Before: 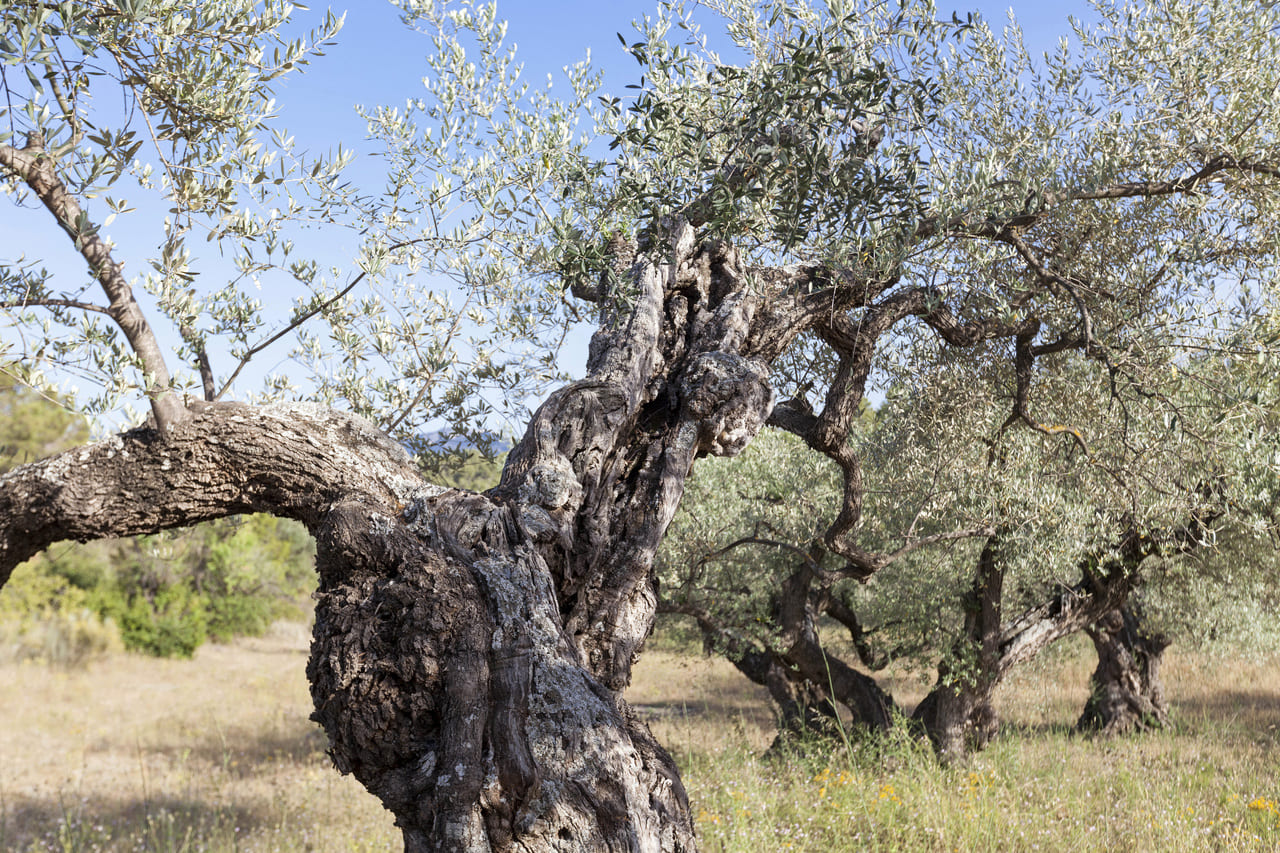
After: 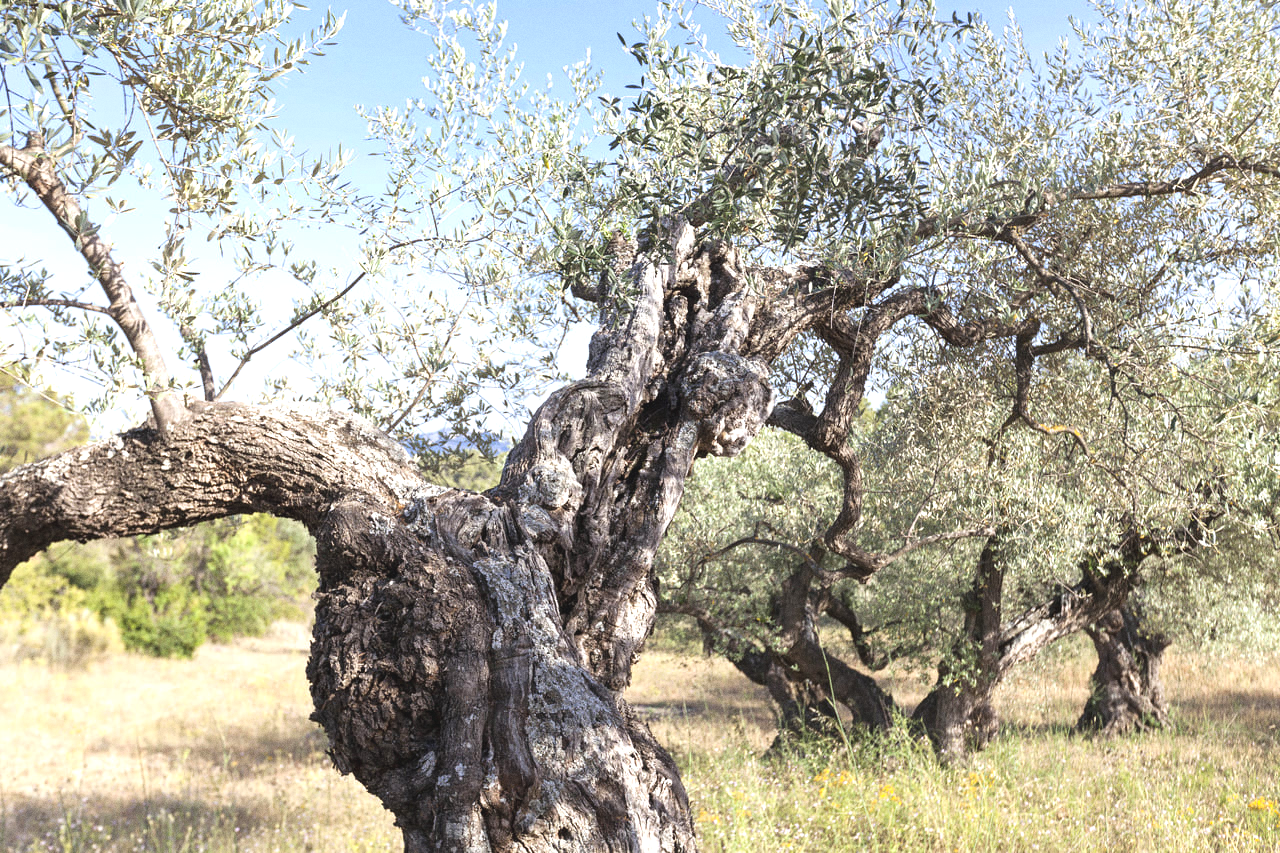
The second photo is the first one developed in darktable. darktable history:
exposure: black level correction -0.005, exposure 0.622 EV, compensate highlight preservation false
grain: coarseness 7.08 ISO, strength 21.67%, mid-tones bias 59.58%
